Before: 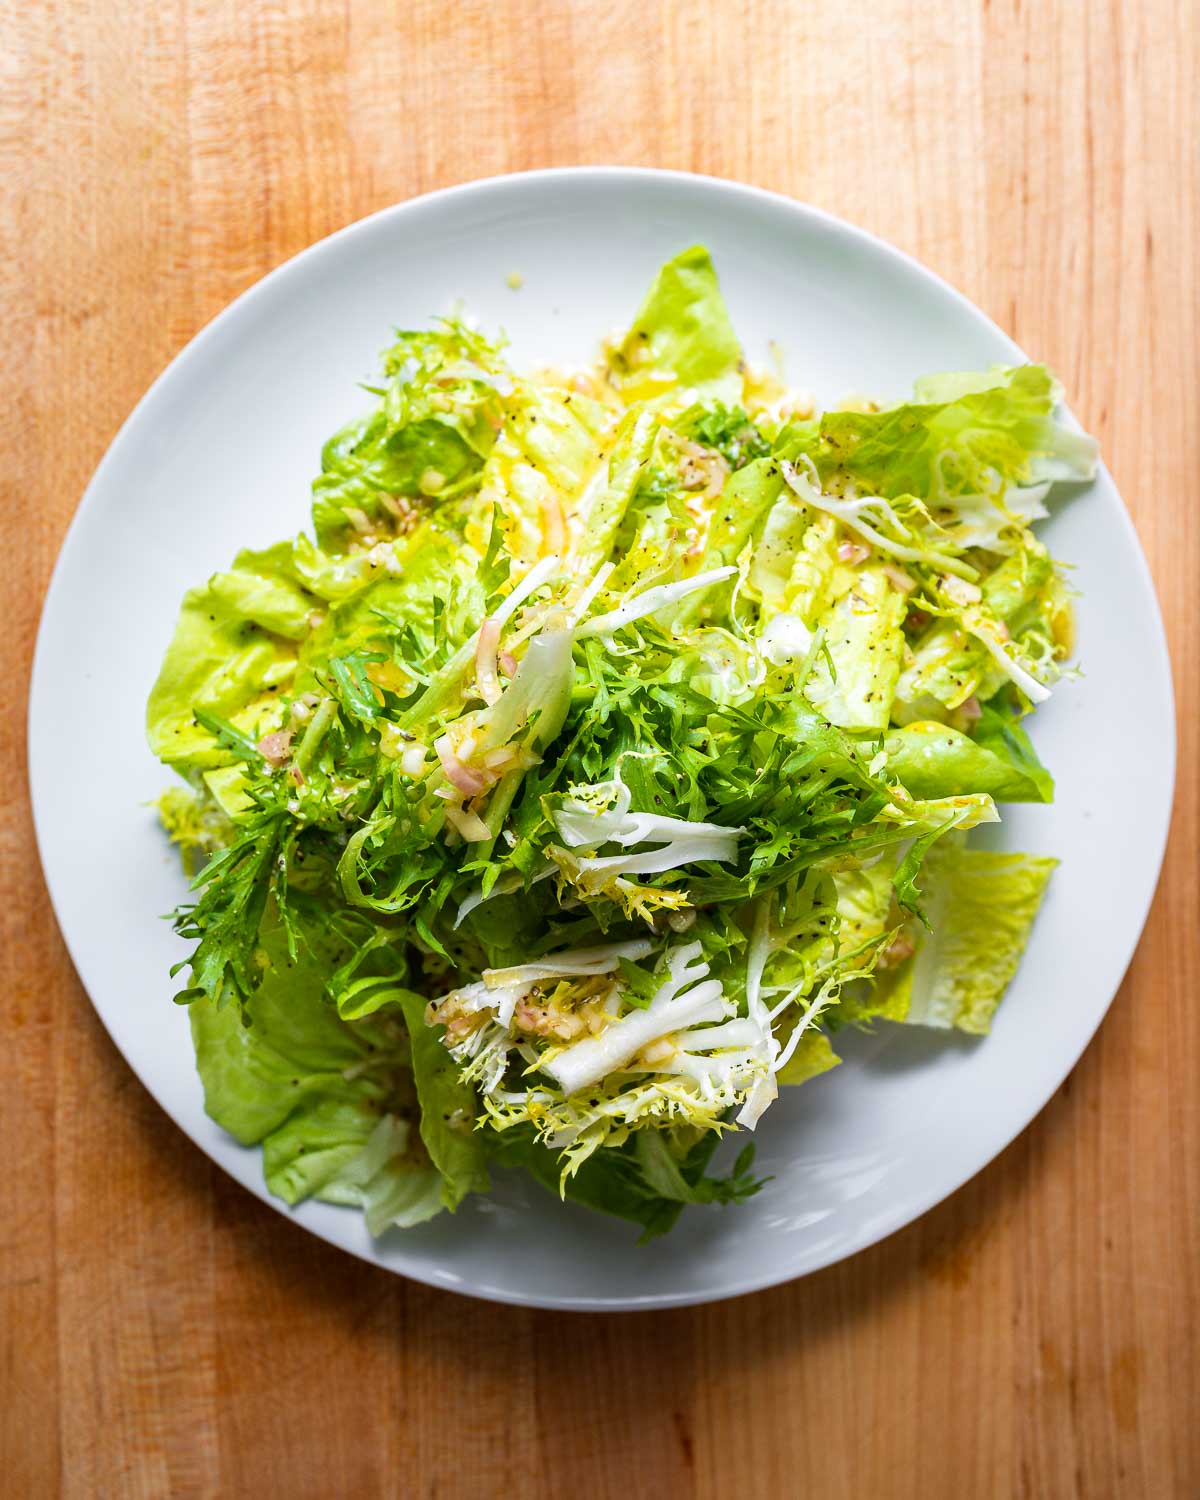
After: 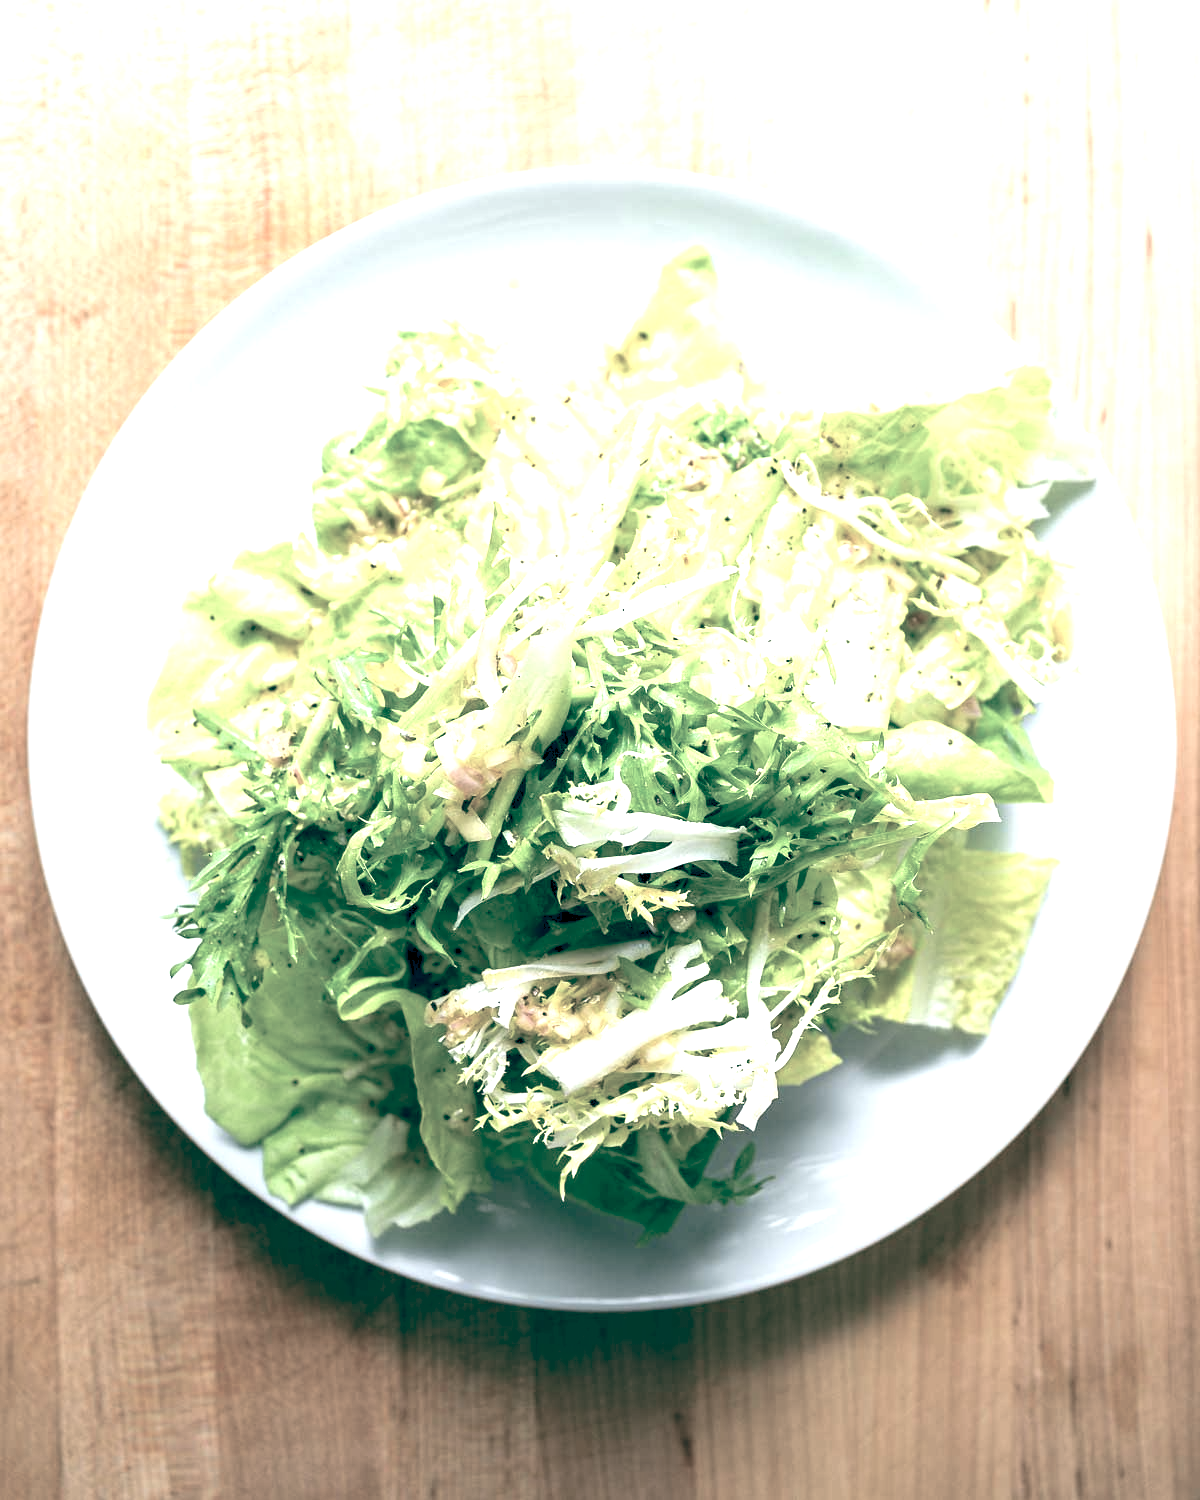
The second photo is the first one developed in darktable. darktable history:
exposure: black level correction 0, exposure 0.953 EV, compensate highlight preservation false
color balance rgb: global offset › luminance -0.552%, global offset › chroma 0.902%, global offset › hue 176.24°, perceptual saturation grading › global saturation -28.828%, perceptual saturation grading › highlights -20.02%, perceptual saturation grading › mid-tones -23.528%, perceptual saturation grading › shadows -23.131%
